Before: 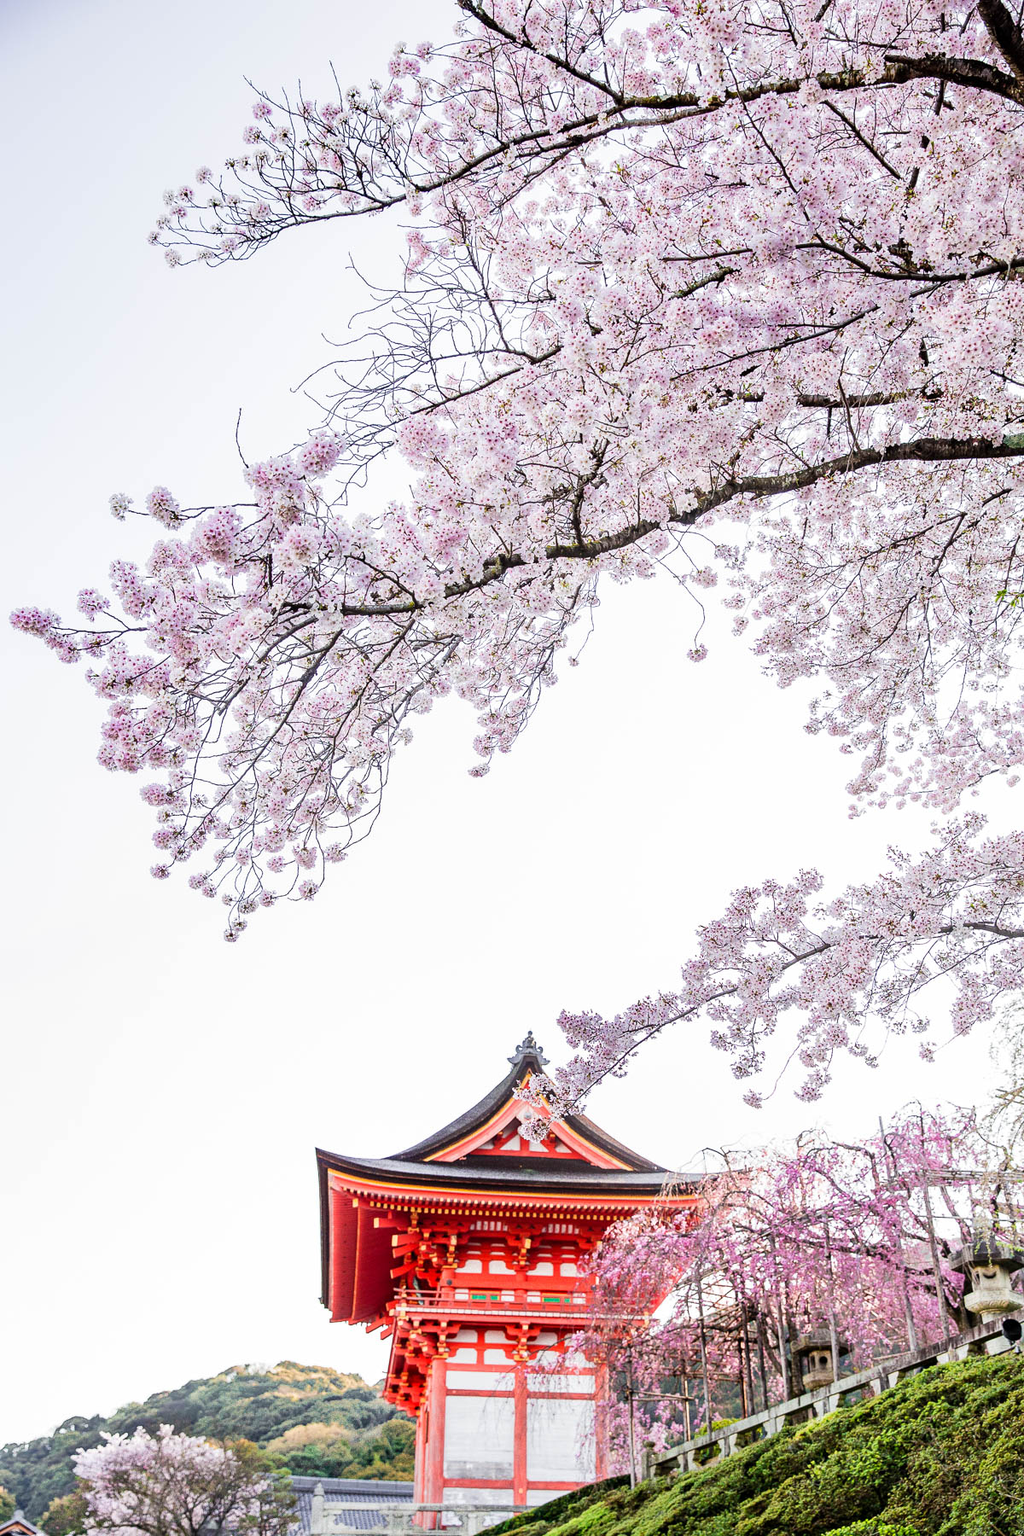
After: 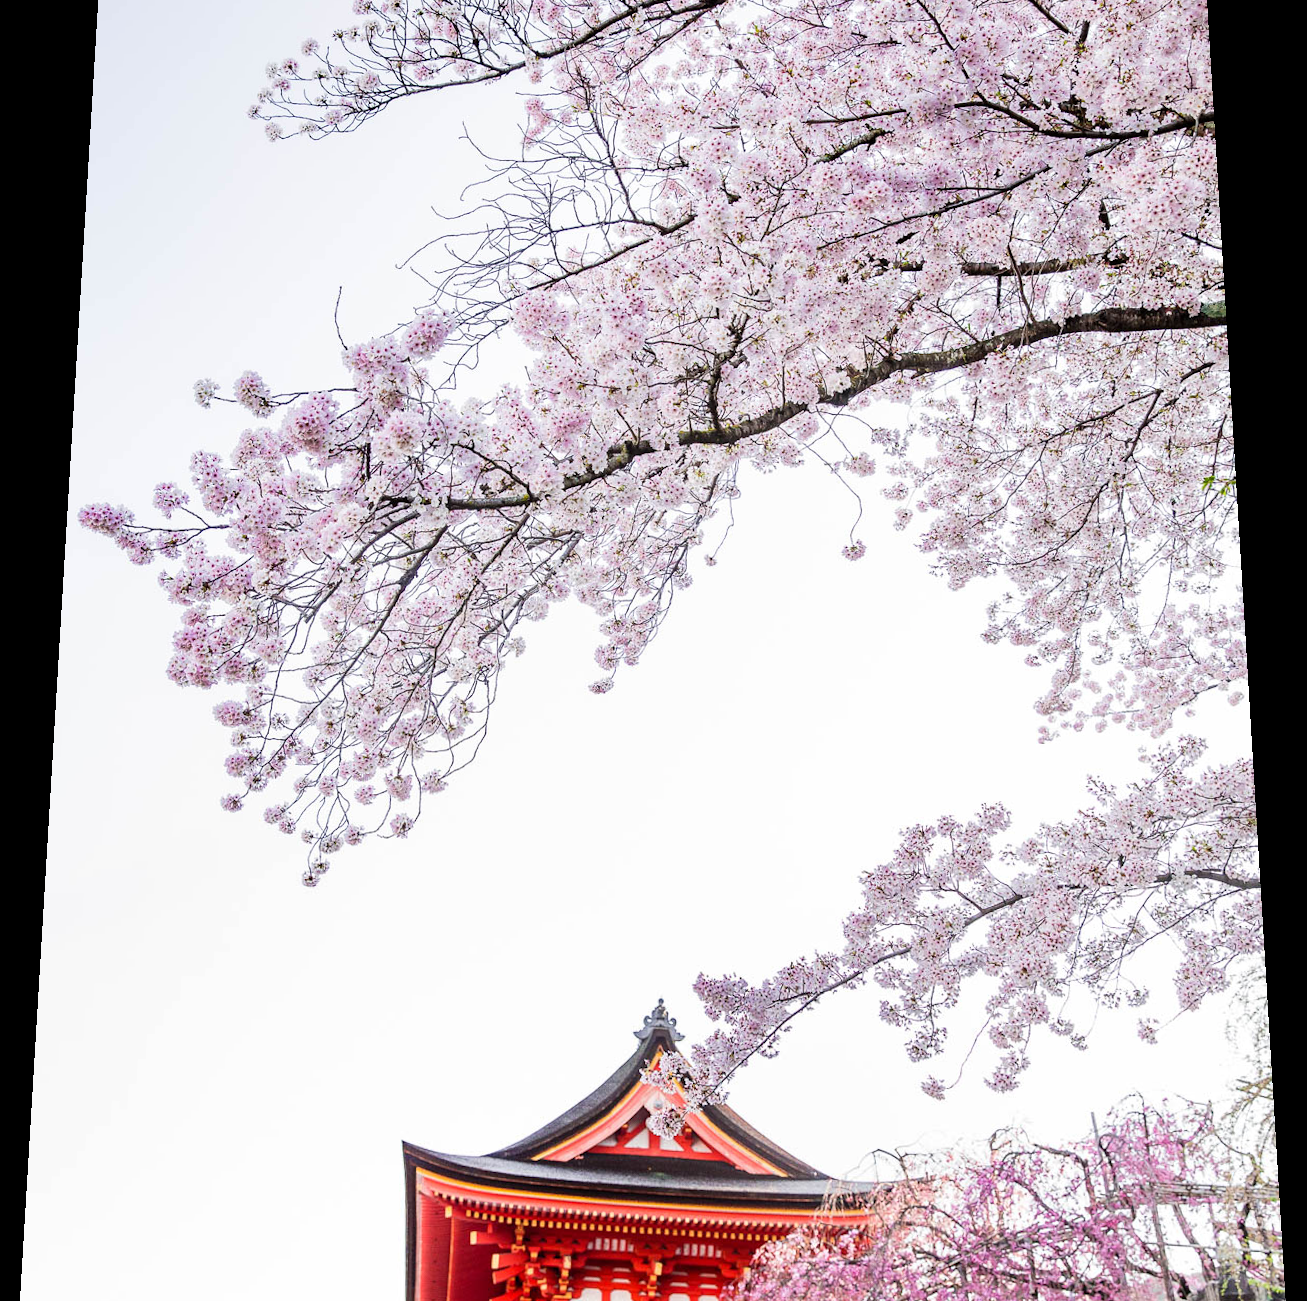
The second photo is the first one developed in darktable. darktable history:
crop and rotate: top 8.293%, bottom 20.996%
rotate and perspective: rotation 0.128°, lens shift (vertical) -0.181, lens shift (horizontal) -0.044, shear 0.001, automatic cropping off
